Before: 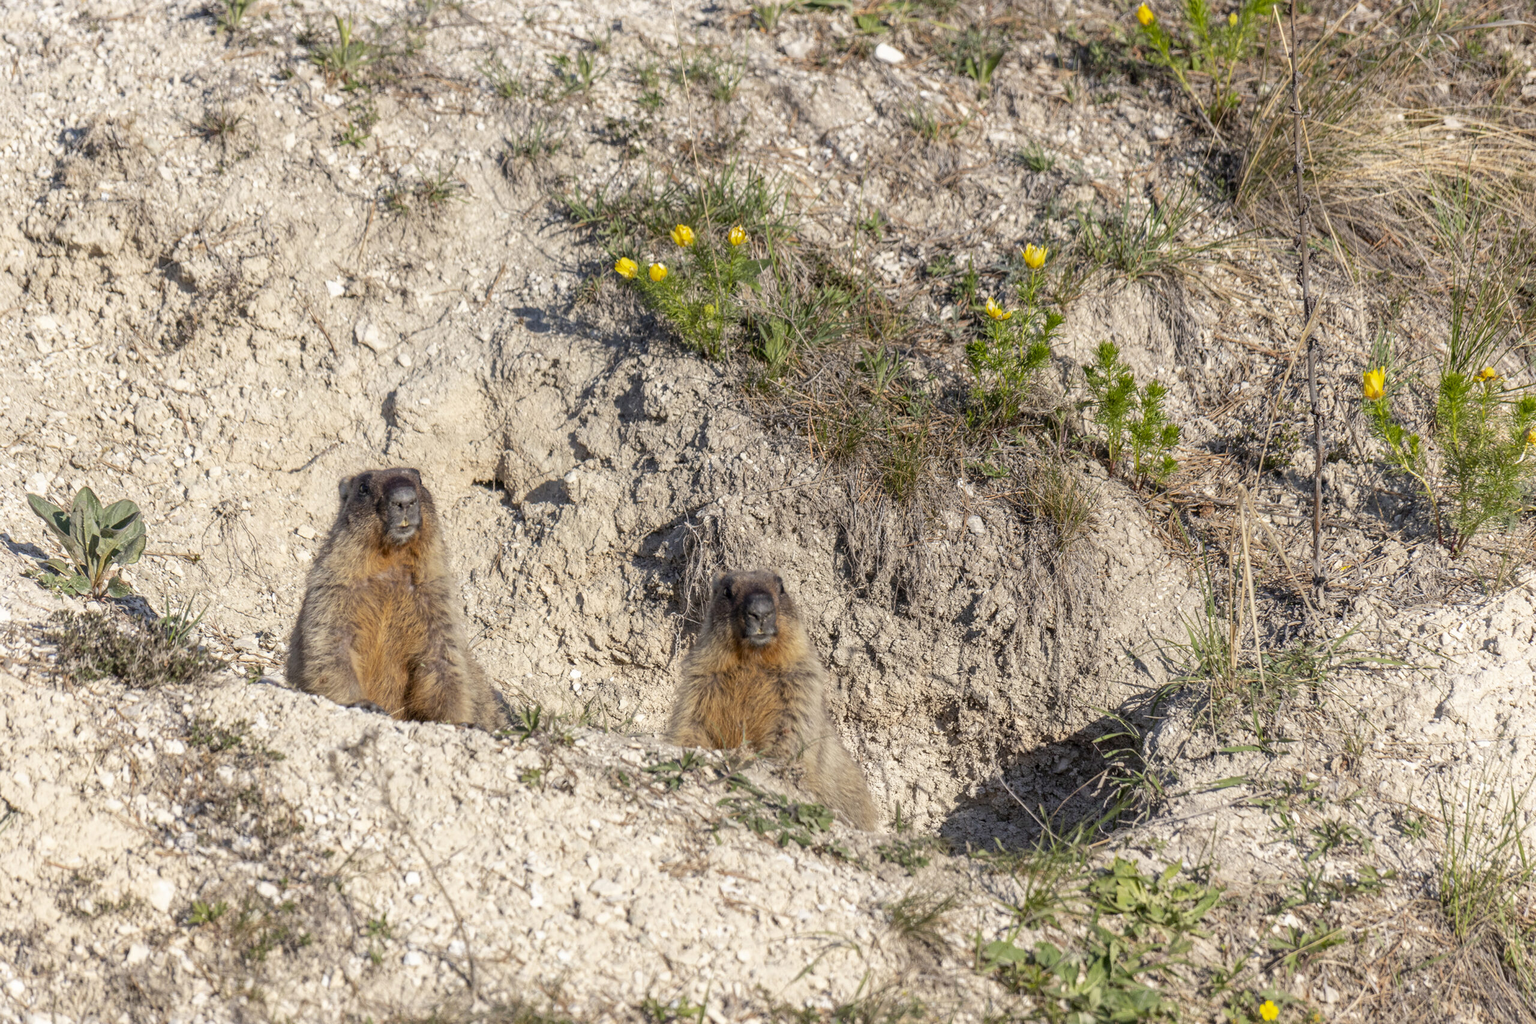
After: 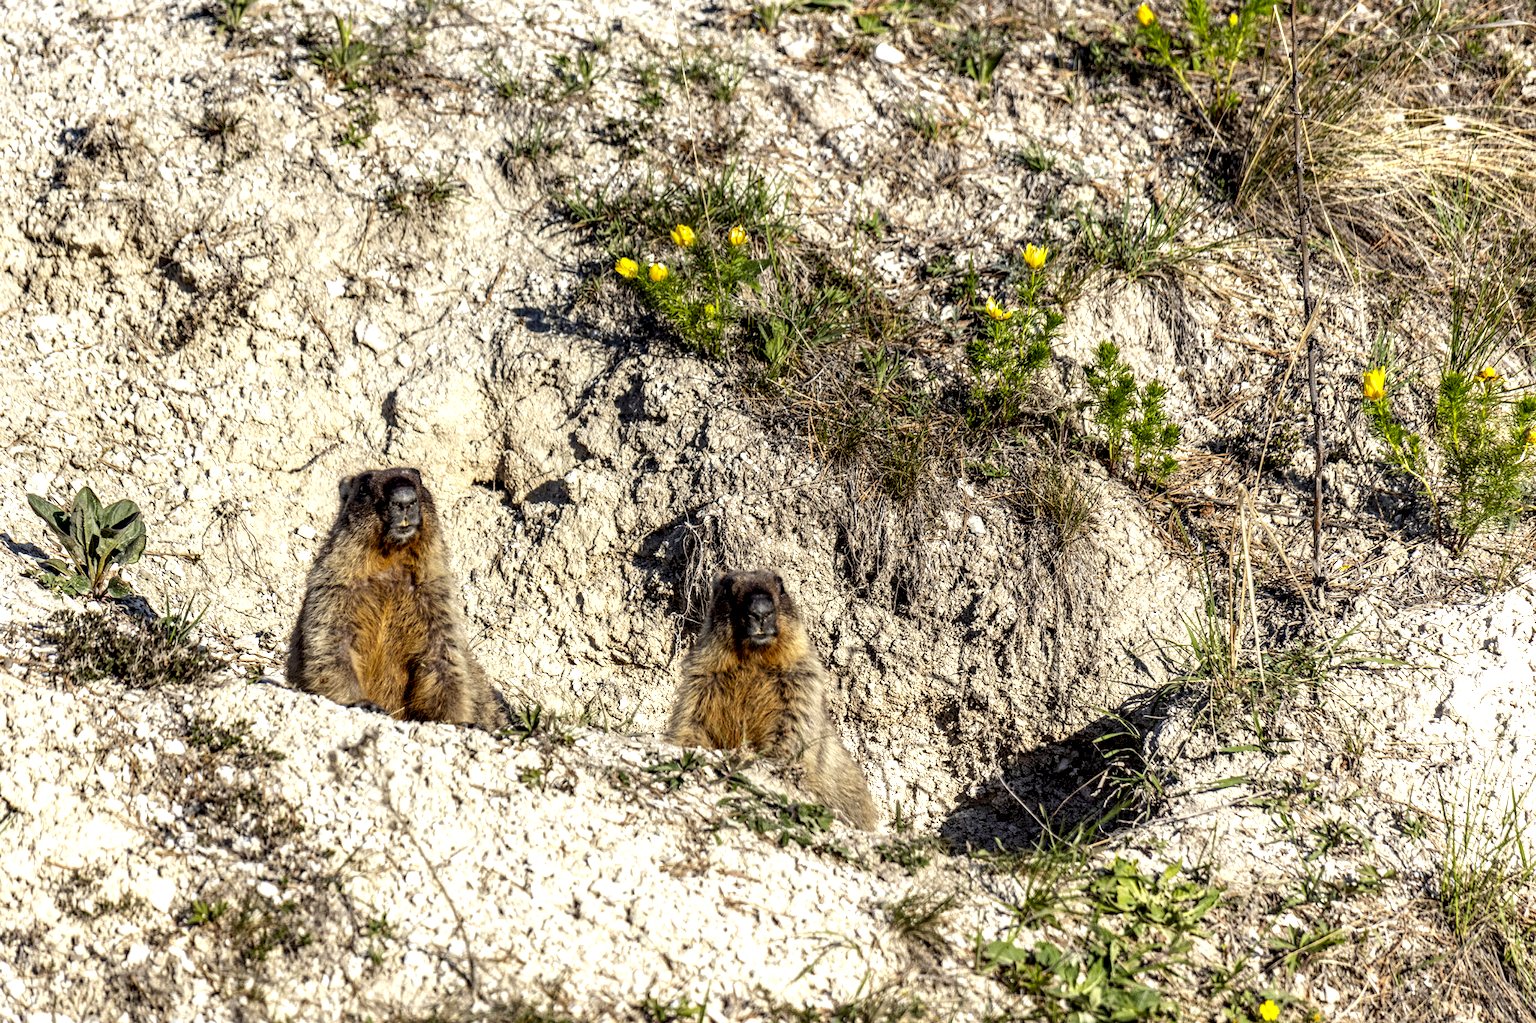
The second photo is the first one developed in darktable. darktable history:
color correction: highlights a* -2.68, highlights b* 2.57
color balance: lift [1, 1.001, 0.999, 1.001], gamma [1, 1.004, 1.007, 0.993], gain [1, 0.991, 0.987, 1.013], contrast 7.5%, contrast fulcrum 10%, output saturation 115%
local contrast: highlights 80%, shadows 57%, detail 175%, midtone range 0.602
